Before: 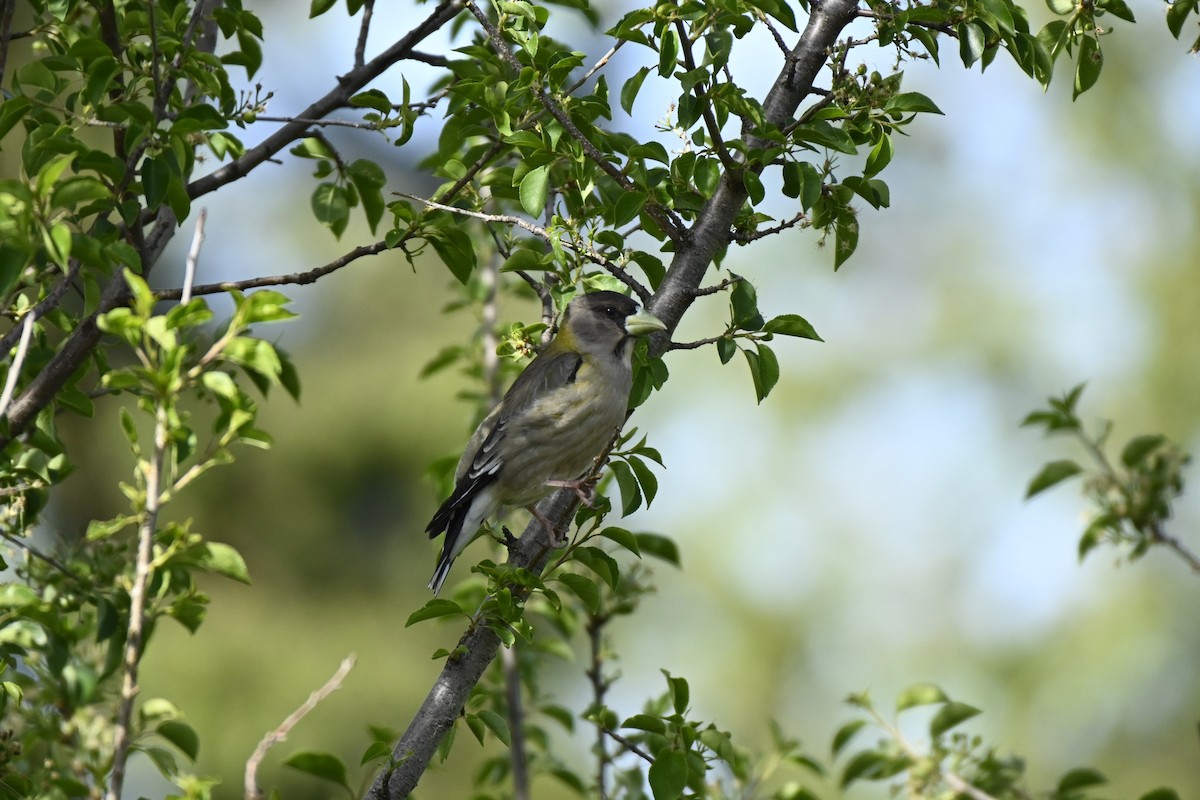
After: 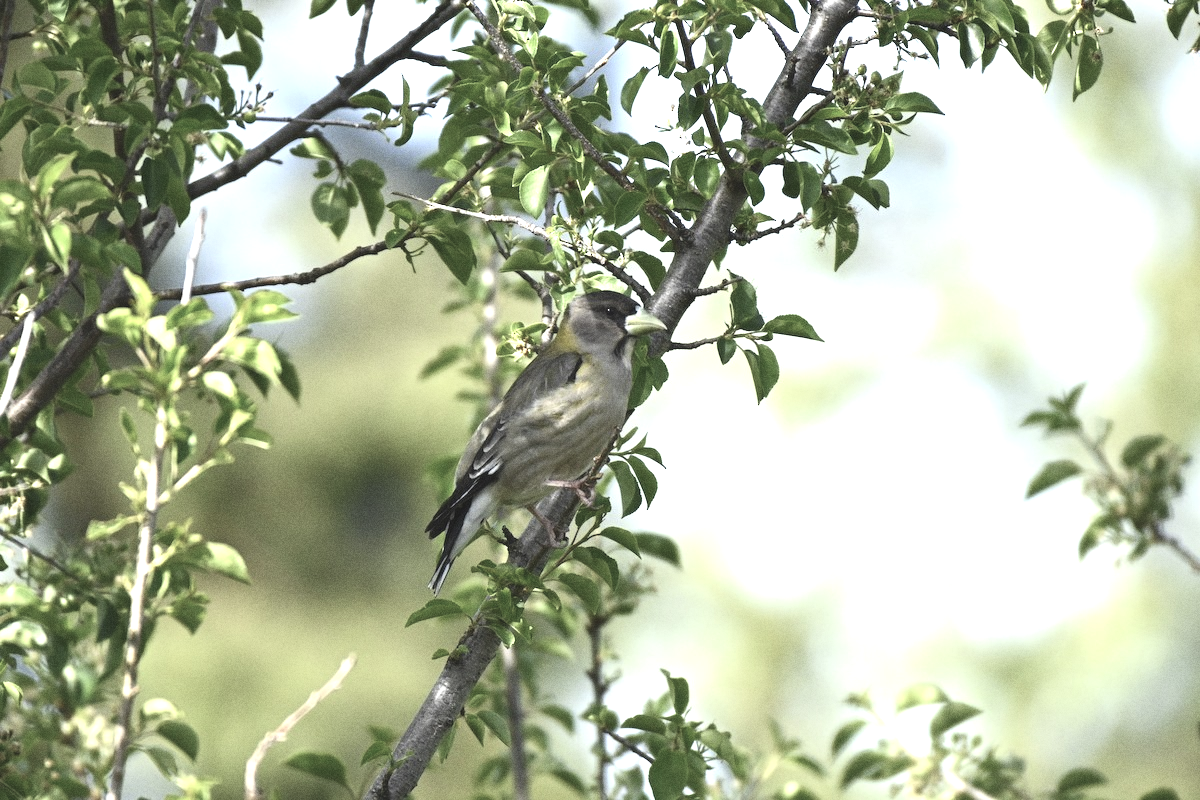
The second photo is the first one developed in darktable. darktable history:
exposure: black level correction -0.005, exposure 1 EV, compensate highlight preservation false
grain: on, module defaults
color balance: input saturation 100.43%, contrast fulcrum 14.22%, output saturation 70.41%
